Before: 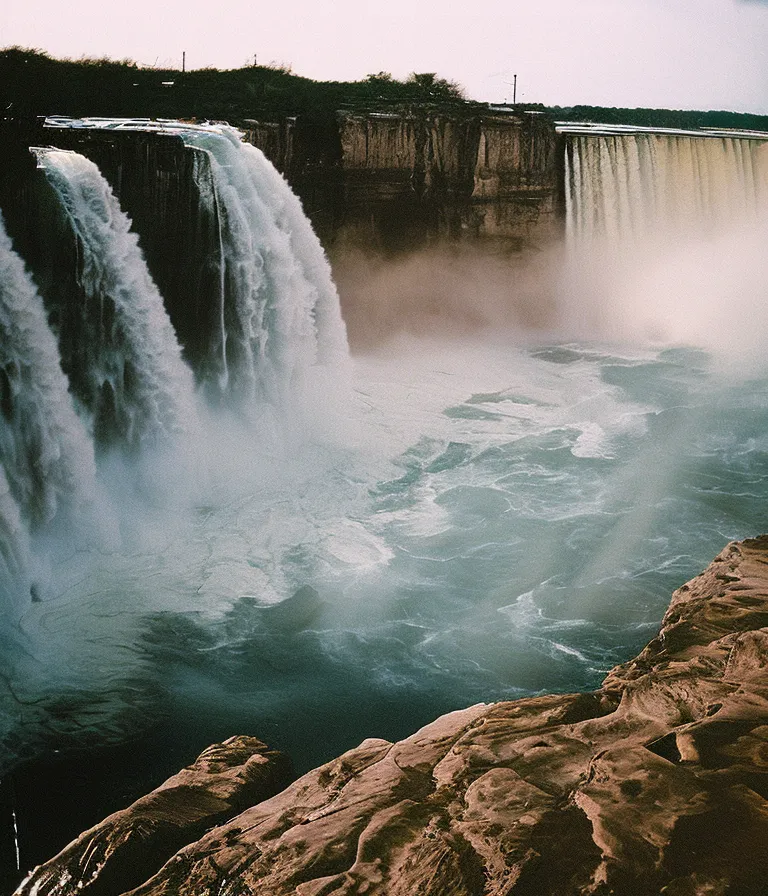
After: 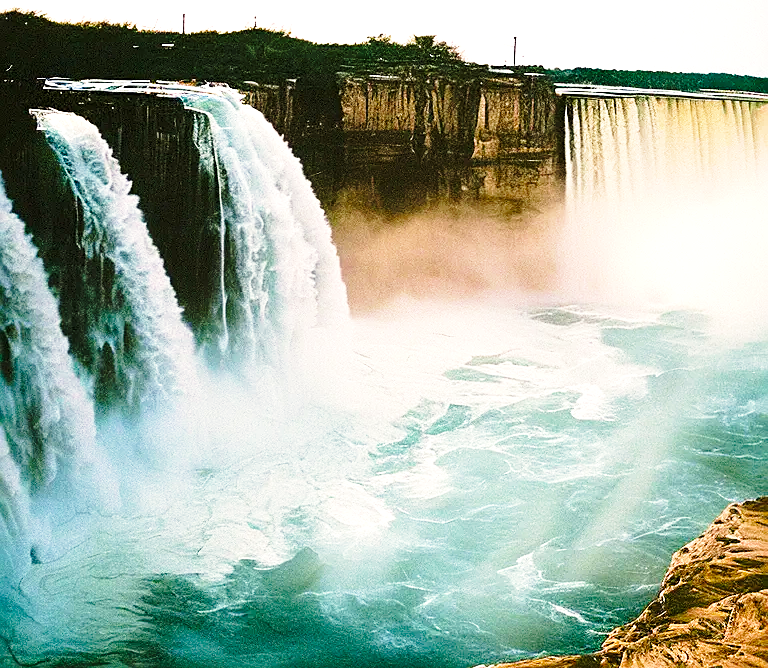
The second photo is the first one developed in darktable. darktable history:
local contrast: highlights 104%, shadows 98%, detail 120%, midtone range 0.2
color correction: highlights b* 3.04
sharpen: on, module defaults
crop: top 4.251%, bottom 21.107%
color balance rgb: perceptual saturation grading › global saturation 30.767%, global vibrance 23.027%
exposure: black level correction 0.001, exposure 0.499 EV, compensate highlight preservation false
base curve: curves: ch0 [(0, 0) (0.028, 0.03) (0.121, 0.232) (0.46, 0.748) (0.859, 0.968) (1, 1)], preserve colors none
velvia: on, module defaults
